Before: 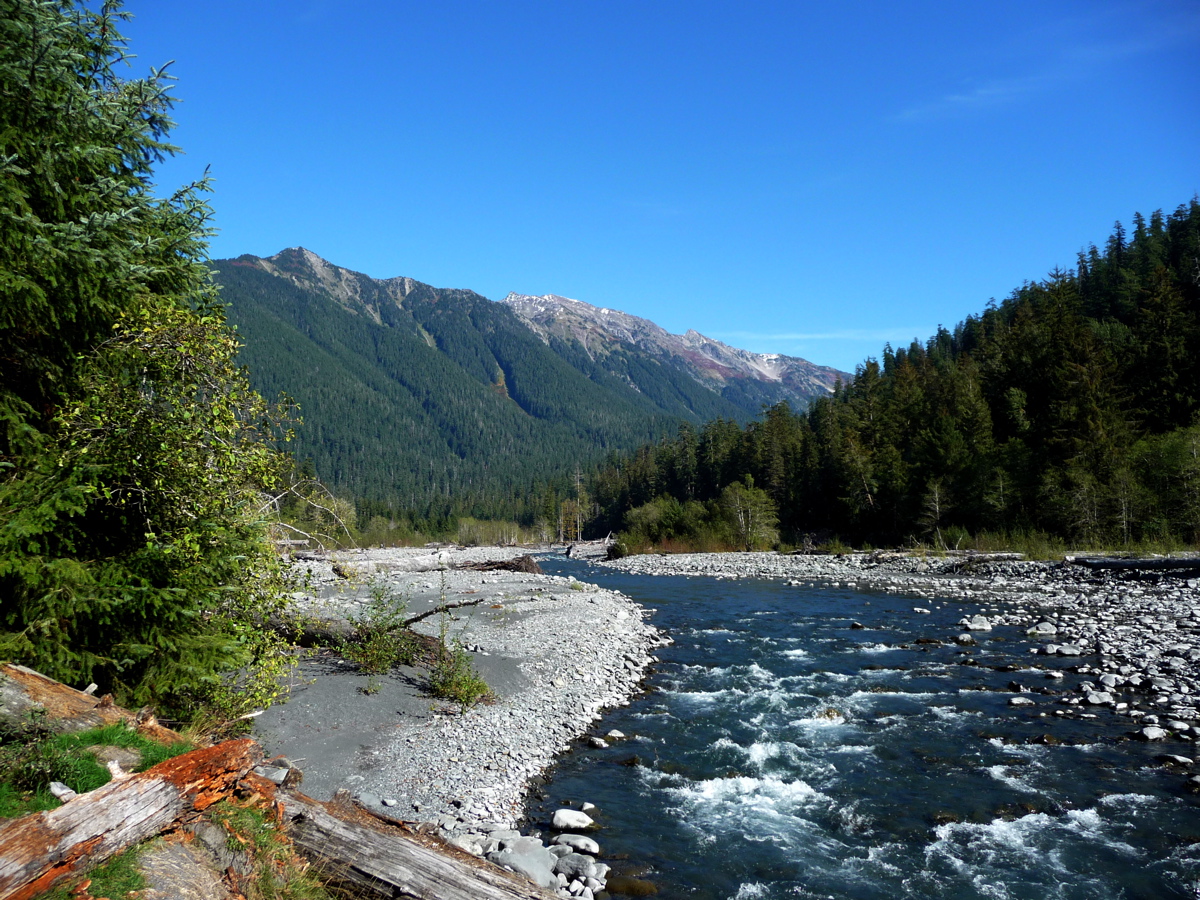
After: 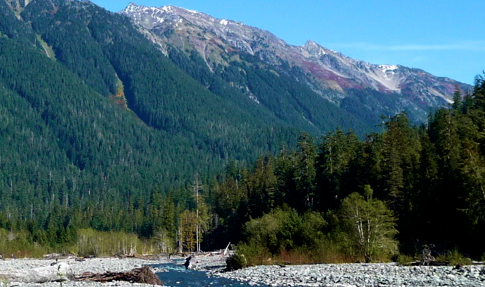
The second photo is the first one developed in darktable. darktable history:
color balance rgb: global vibrance 1%, saturation formula JzAzBz (2021)
crop: left 31.751%, top 32.172%, right 27.8%, bottom 35.83%
velvia: strength 40%
